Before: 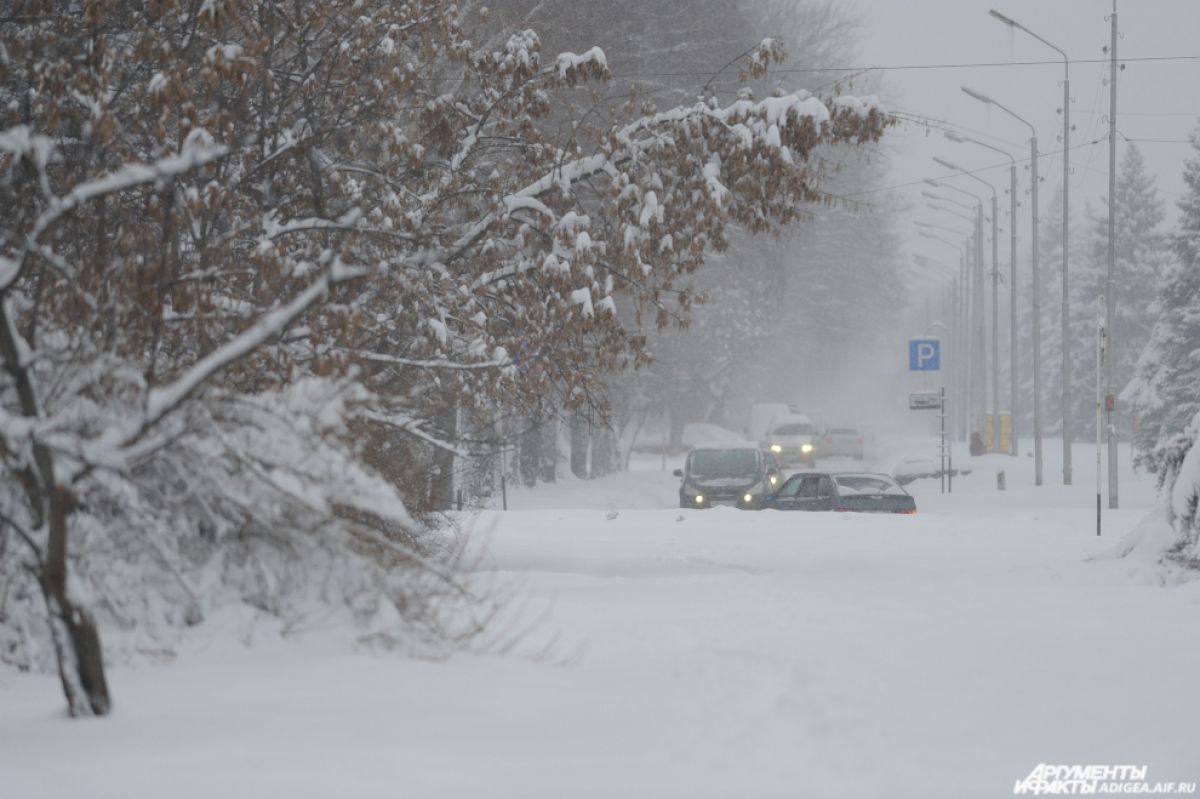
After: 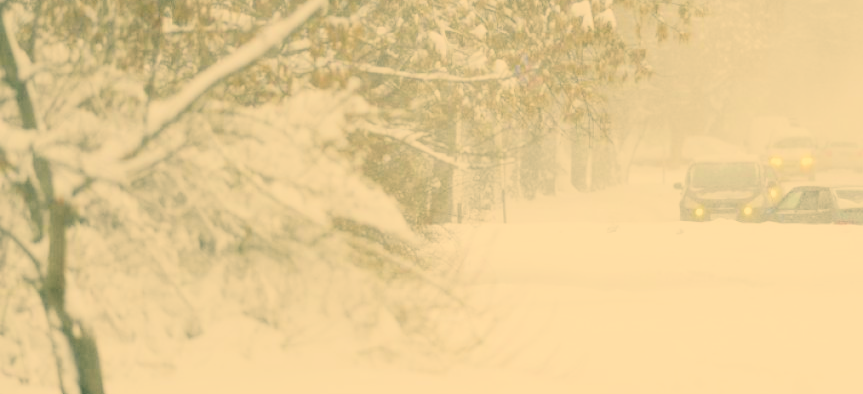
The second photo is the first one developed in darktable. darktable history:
crop: top 35.992%, right 28.032%, bottom 14.629%
color balance rgb: highlights gain › chroma 3.091%, highlights gain › hue 54.3°, global offset › luminance -0.876%, linear chroma grading › global chroma -15.812%, perceptual saturation grading › global saturation 0.05%, global vibrance 21.908%
exposure: black level correction 0, exposure 1.761 EV, compensate exposure bias true, compensate highlight preservation false
filmic rgb: black relative exposure -7.04 EV, white relative exposure 6 EV, target black luminance 0%, hardness 2.76, latitude 60.93%, contrast 0.693, highlights saturation mix 10.52%, shadows ↔ highlights balance -0.12%
tone curve: curves: ch0 [(0, 0.003) (0.044, 0.025) (0.12, 0.089) (0.197, 0.168) (0.281, 0.273) (0.468, 0.548) (0.583, 0.691) (0.701, 0.815) (0.86, 0.922) (1, 0.982)]; ch1 [(0, 0) (0.232, 0.214) (0.404, 0.376) (0.461, 0.425) (0.493, 0.481) (0.501, 0.5) (0.517, 0.524) (0.55, 0.585) (0.598, 0.651) (0.671, 0.735) (0.796, 0.85) (1, 1)]; ch2 [(0, 0) (0.249, 0.216) (0.357, 0.317) (0.448, 0.432) (0.478, 0.492) (0.498, 0.499) (0.517, 0.527) (0.537, 0.564) (0.569, 0.617) (0.61, 0.659) (0.706, 0.75) (0.808, 0.809) (0.991, 0.968)], color space Lab, linked channels, preserve colors none
color correction: highlights a* 5.67, highlights b* 32.93, shadows a* -25.83, shadows b* 3.91
haze removal: strength -0.108, compatibility mode true, adaptive false
